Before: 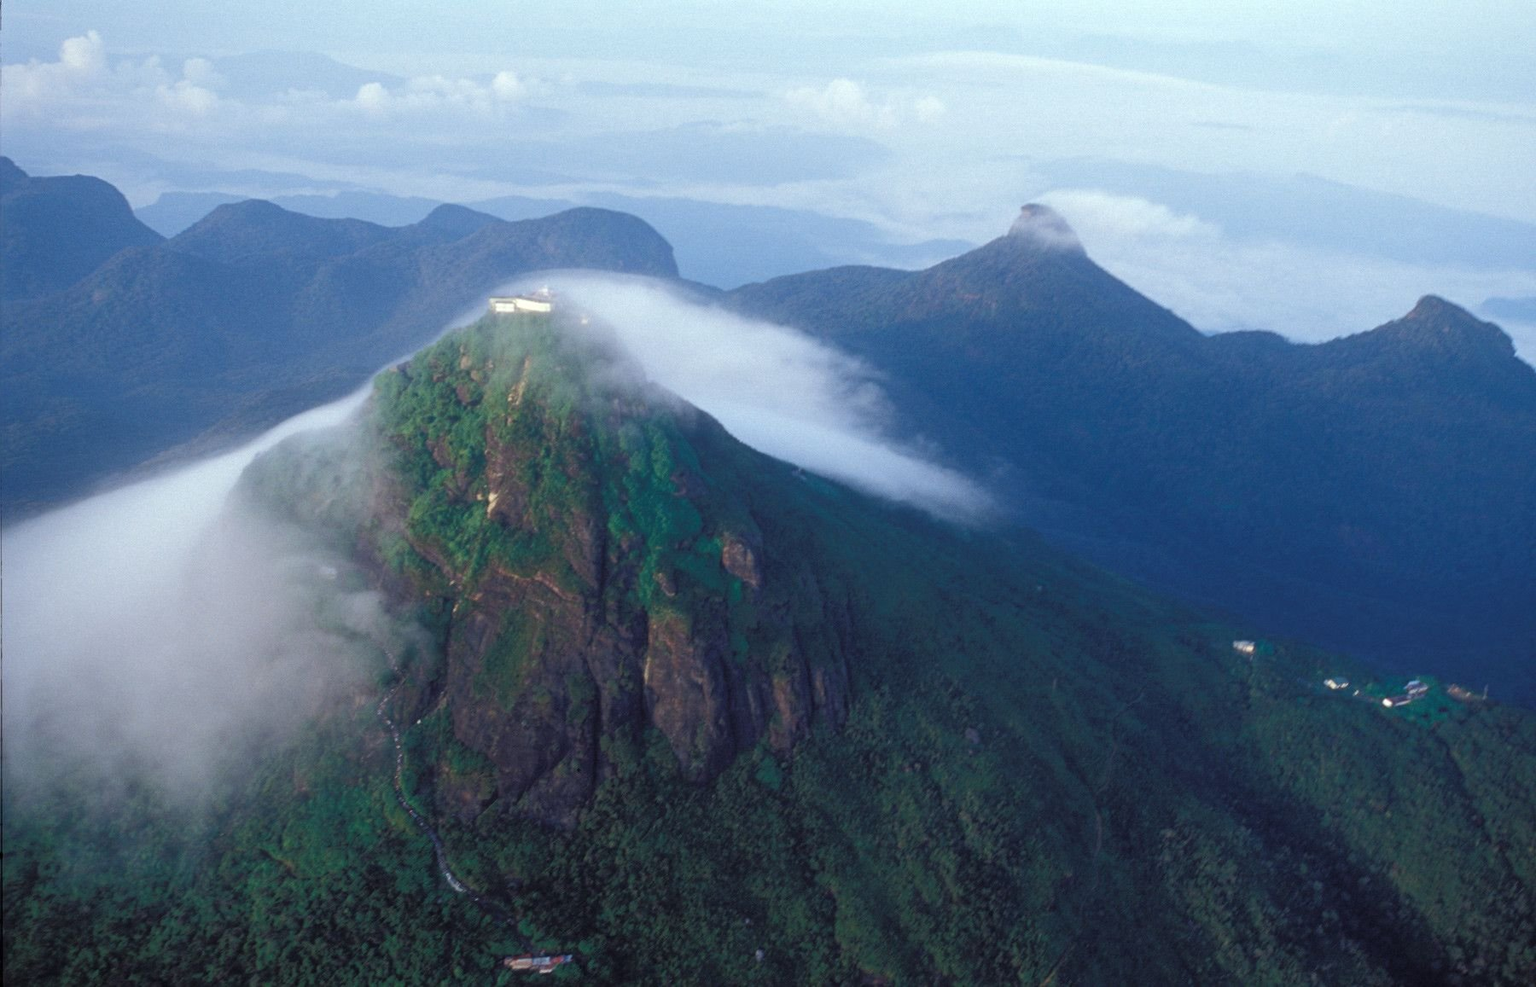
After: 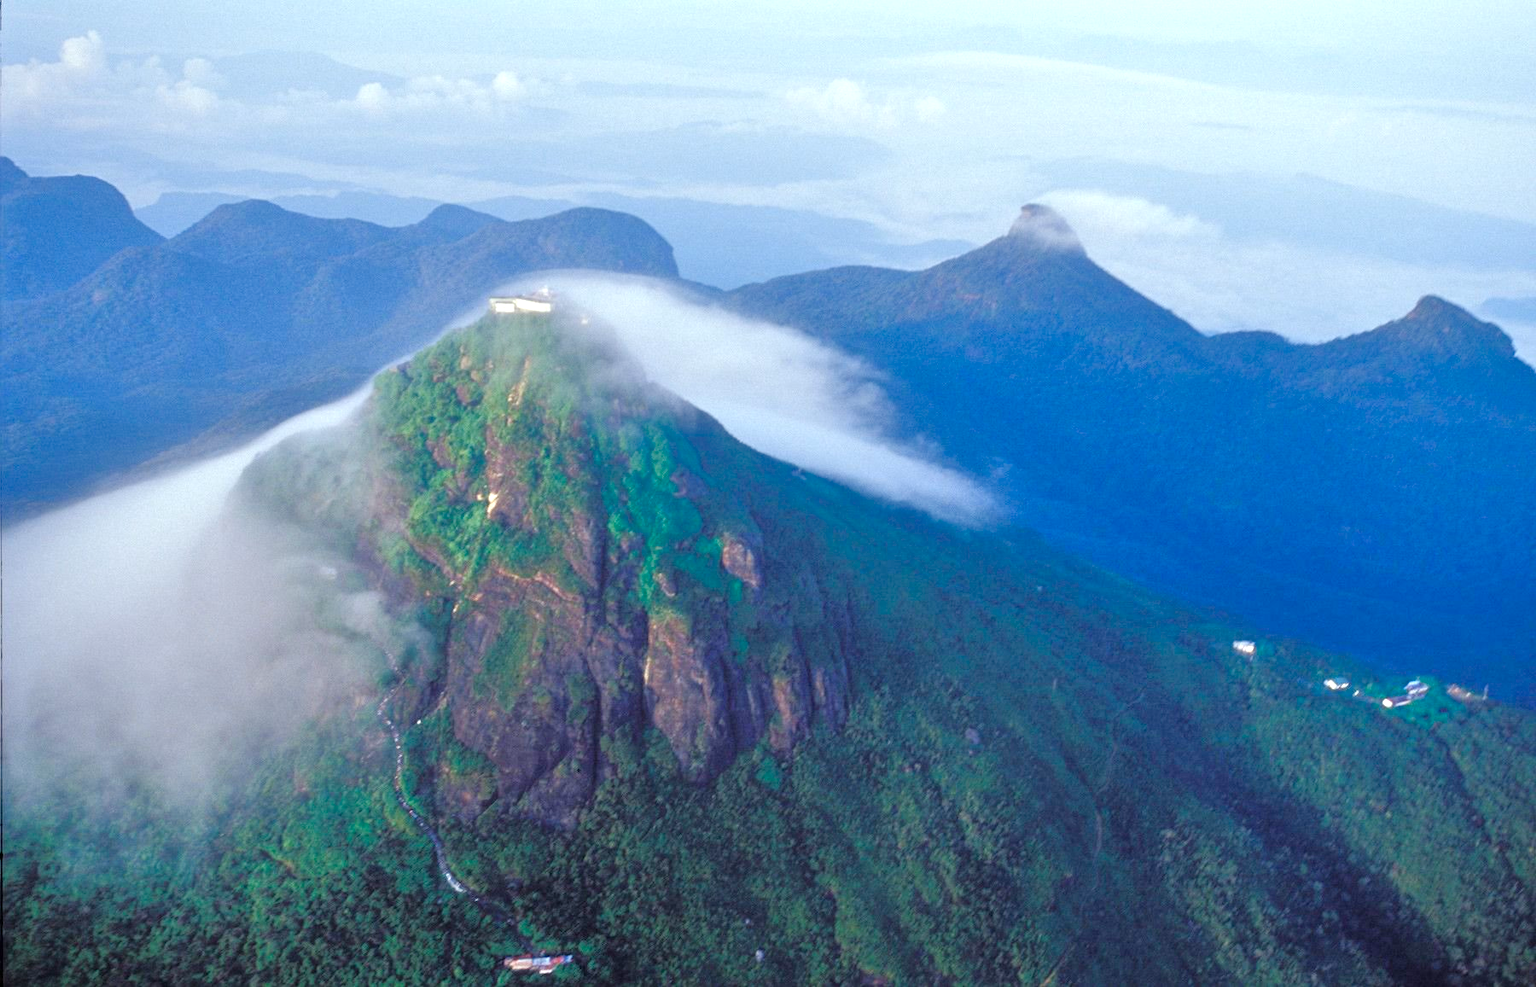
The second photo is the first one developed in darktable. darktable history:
color balance rgb: linear chroma grading › shadows 32%, linear chroma grading › global chroma -2%, linear chroma grading › mid-tones 4%, perceptual saturation grading › global saturation -2%, perceptual saturation grading › highlights -8%, perceptual saturation grading › mid-tones 8%, perceptual saturation grading › shadows 4%, perceptual brilliance grading › highlights 8%, perceptual brilliance grading › mid-tones 4%, perceptual brilliance grading › shadows 2%, global vibrance 16%, saturation formula JzAzBz (2021)
tone equalizer: -7 EV 0.15 EV, -6 EV 0.6 EV, -5 EV 1.15 EV, -4 EV 1.33 EV, -3 EV 1.15 EV, -2 EV 0.6 EV, -1 EV 0.15 EV, mask exposure compensation -0.5 EV
